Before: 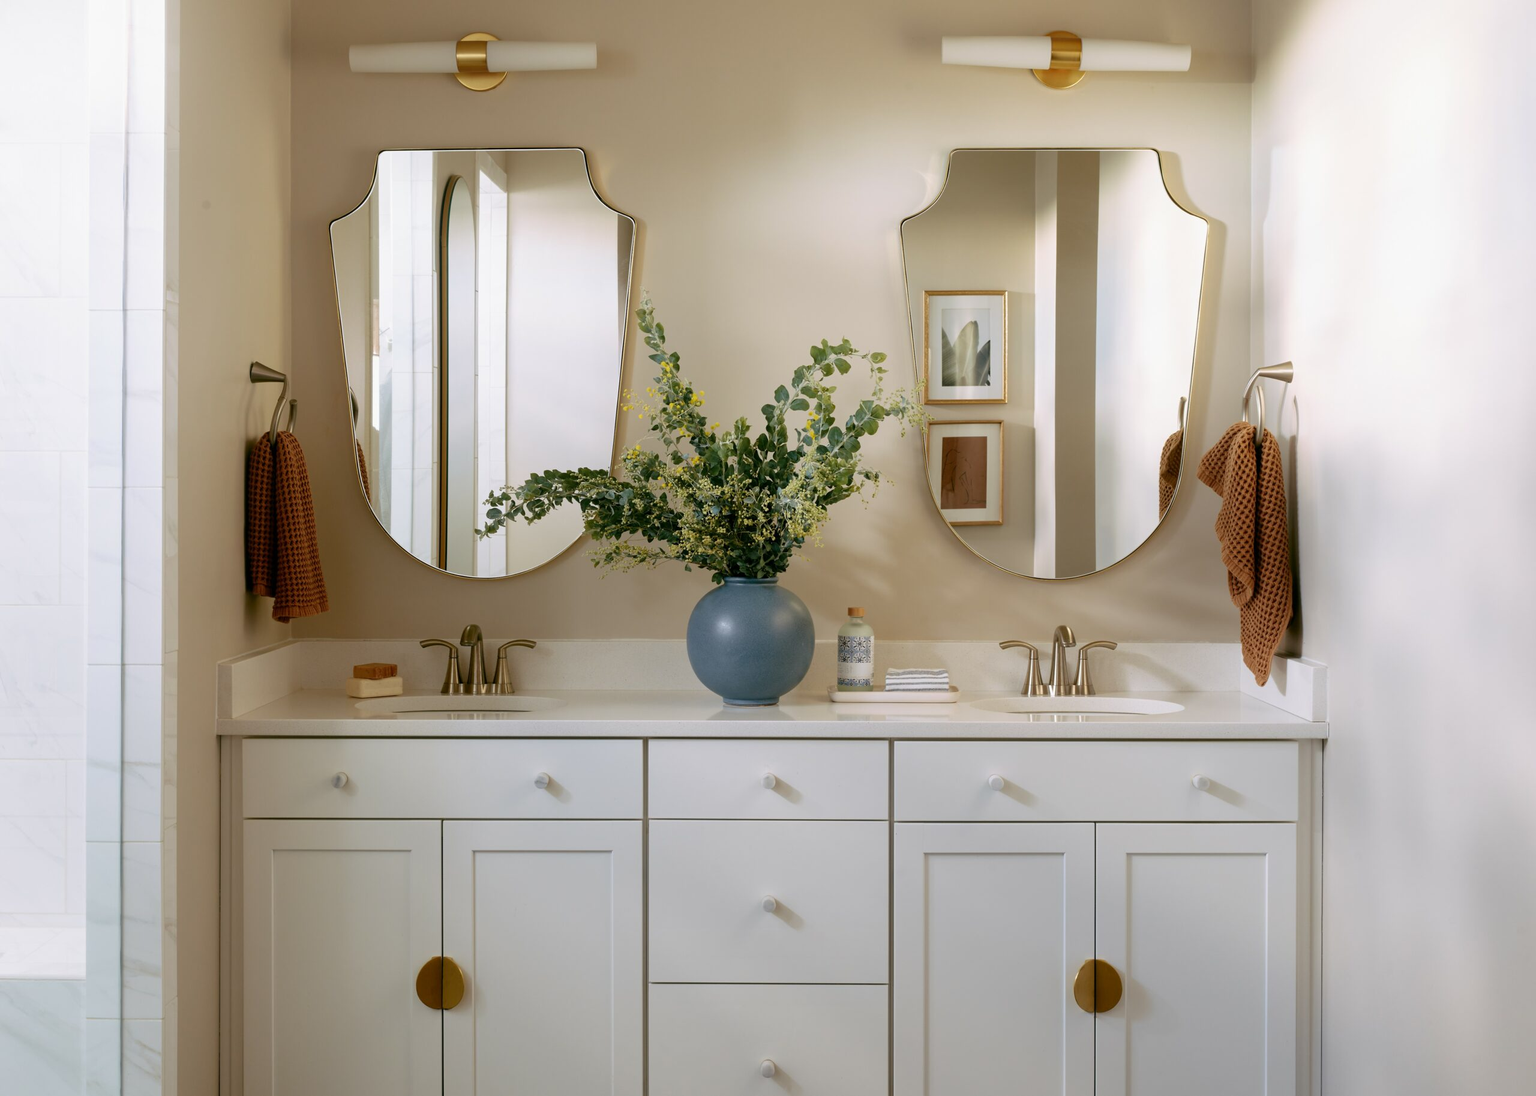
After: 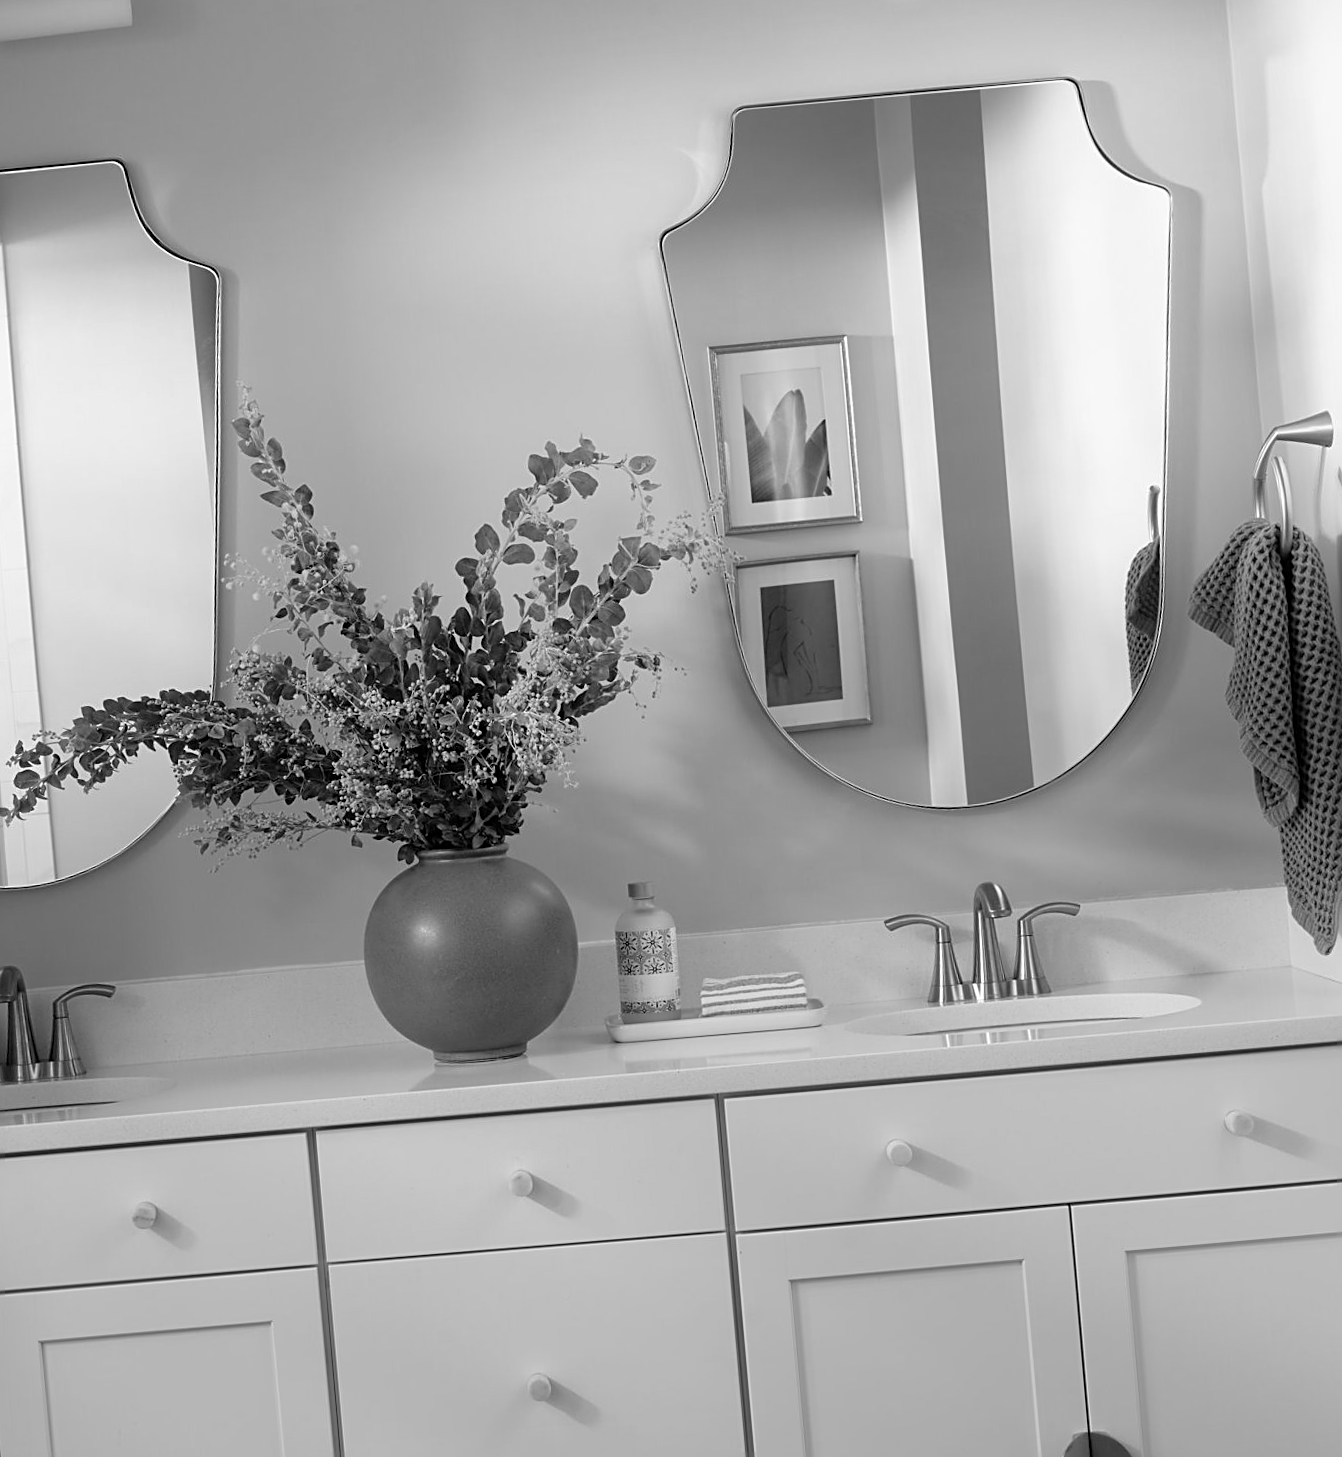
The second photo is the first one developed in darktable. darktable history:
rotate and perspective: rotation -4.98°, automatic cropping off
crop: left 32.075%, top 10.976%, right 18.355%, bottom 17.596%
monochrome: on, module defaults
sharpen: on, module defaults
